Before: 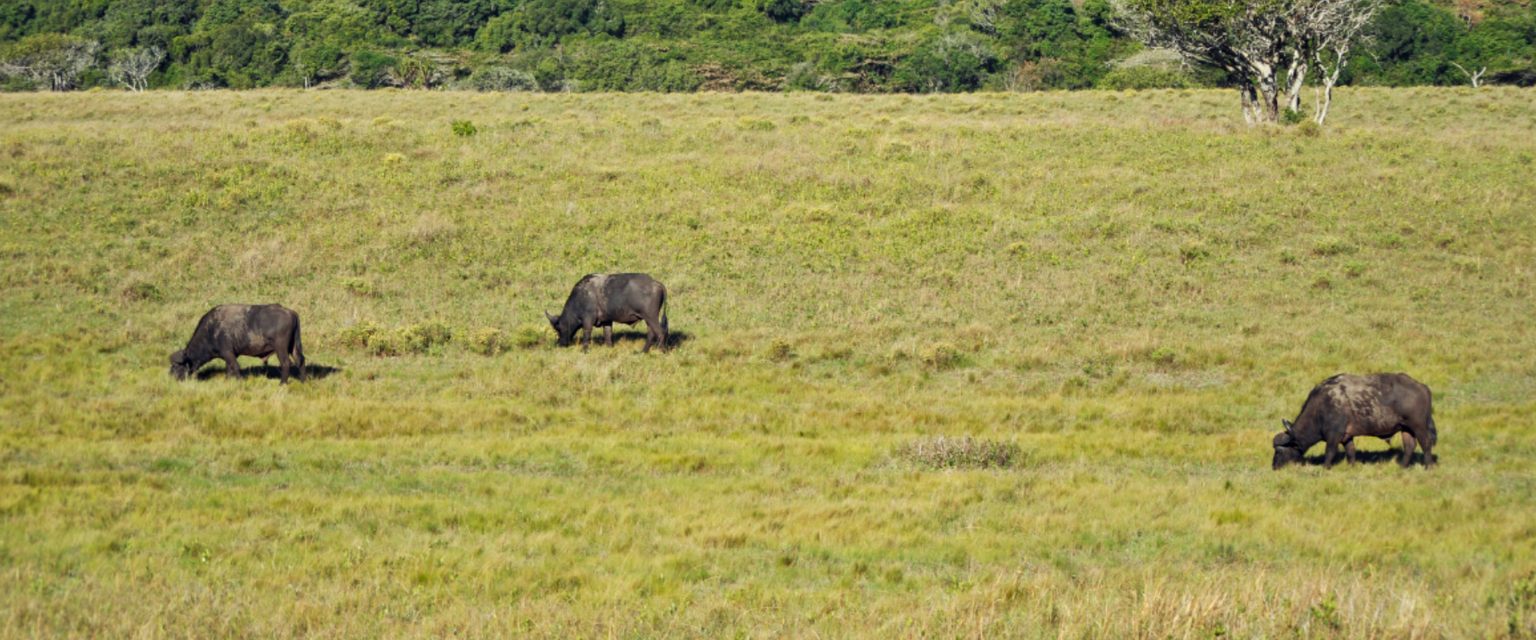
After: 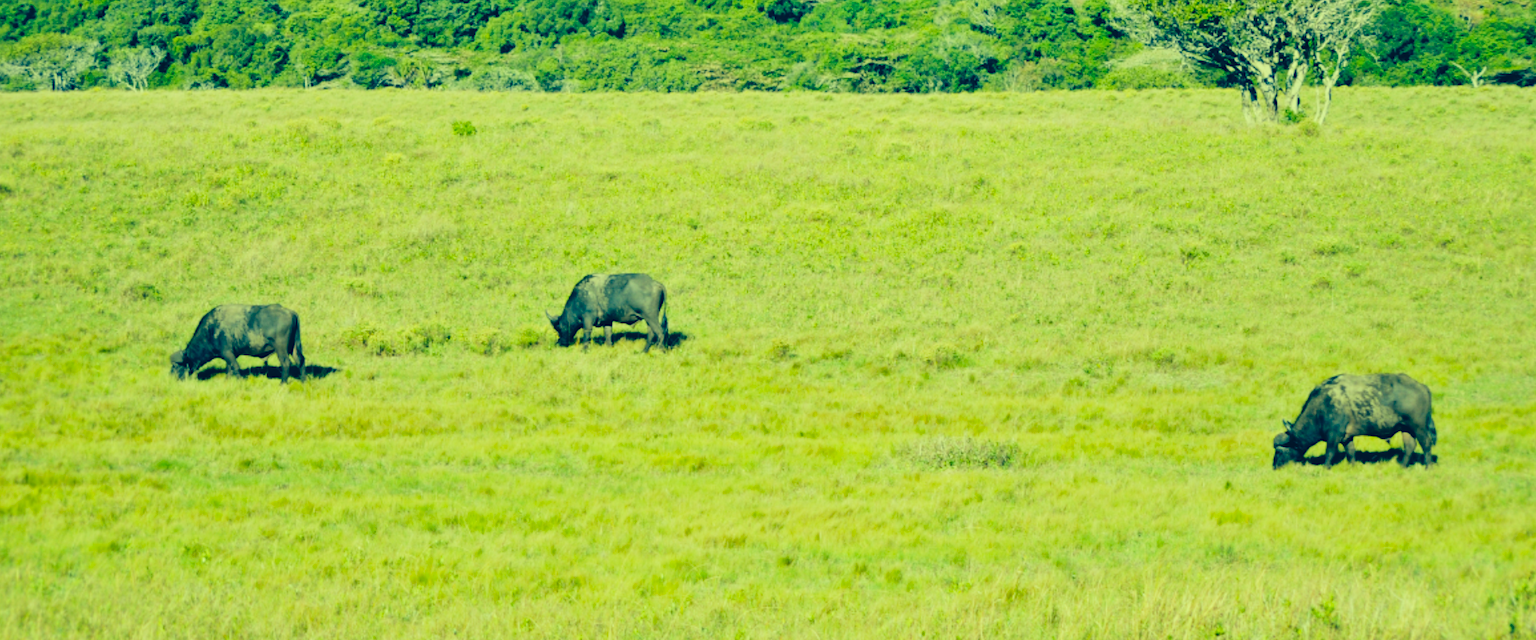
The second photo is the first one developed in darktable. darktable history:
color correction: highlights a* -15.73, highlights b* 39.96, shadows a* -39.22, shadows b* -25.83
exposure: exposure 0.574 EV, compensate exposure bias true, compensate highlight preservation false
tone curve: curves: ch0 [(0, 0) (0.051, 0.047) (0.102, 0.099) (0.228, 0.275) (0.432, 0.535) (0.695, 0.778) (0.908, 0.946) (1, 1)]; ch1 [(0, 0) (0.339, 0.298) (0.402, 0.363) (0.453, 0.413) (0.485, 0.469) (0.494, 0.493) (0.504, 0.501) (0.525, 0.534) (0.563, 0.595) (0.597, 0.638) (1, 1)]; ch2 [(0, 0) (0.48, 0.48) (0.504, 0.5) (0.539, 0.554) (0.59, 0.63) (0.642, 0.684) (0.824, 0.815) (1, 1)], preserve colors none
filmic rgb: black relative exposure -7.24 EV, white relative exposure 5.06 EV, hardness 3.21, iterations of high-quality reconstruction 10
